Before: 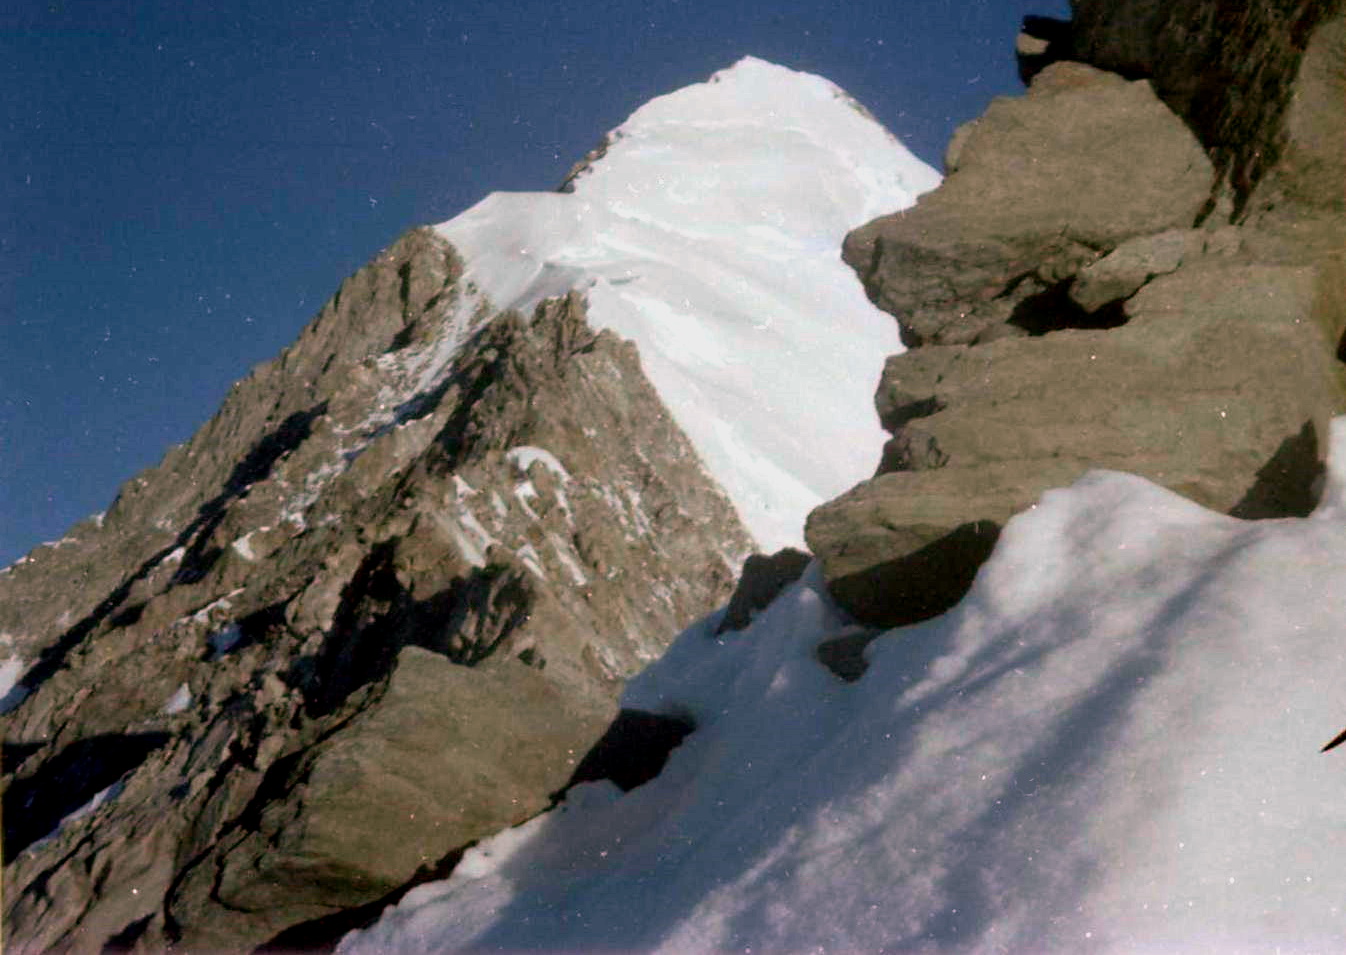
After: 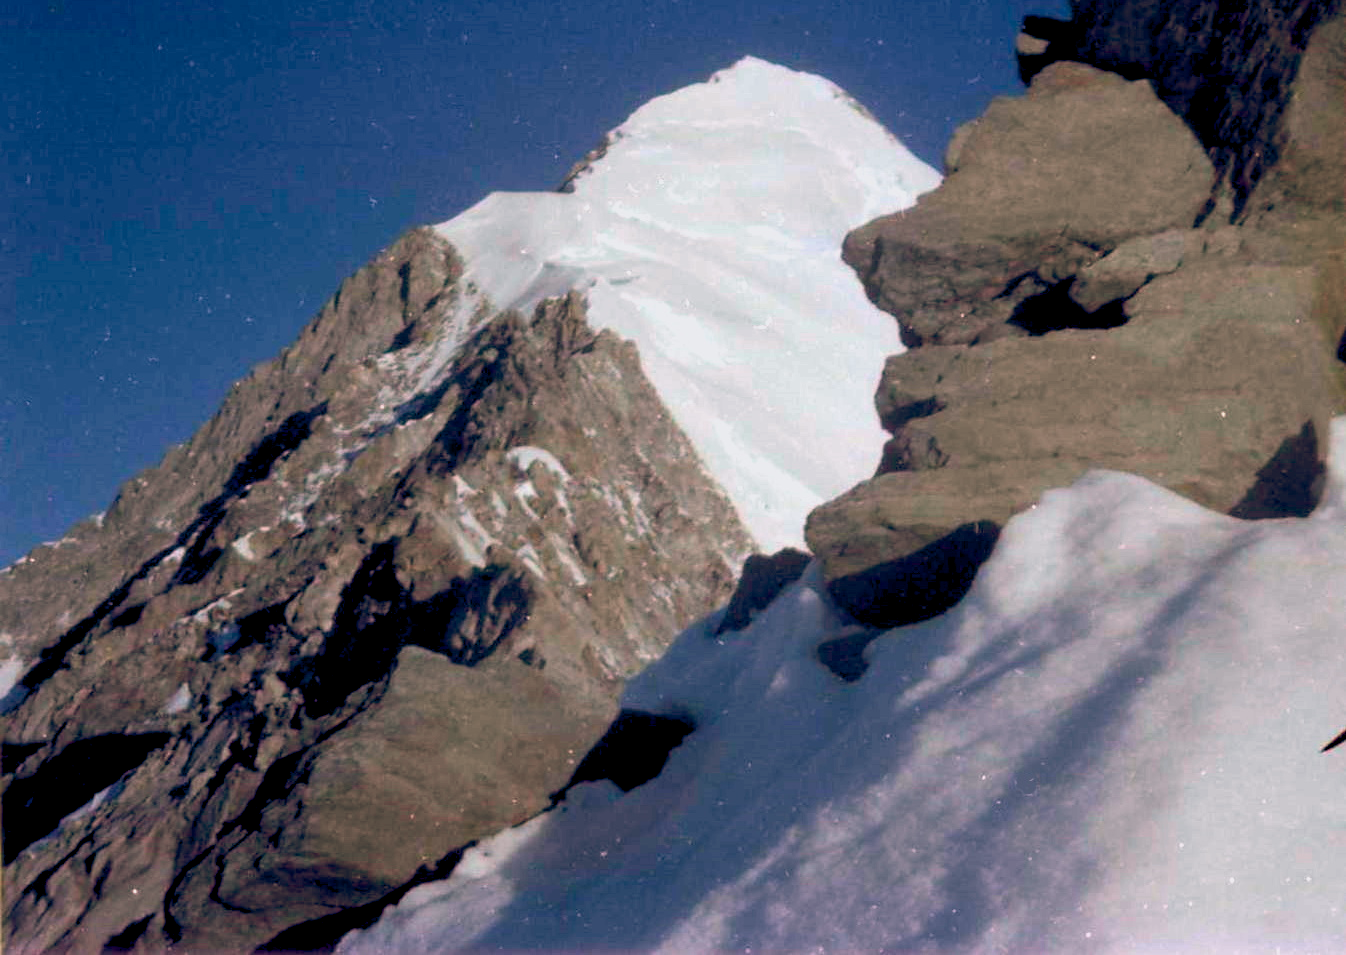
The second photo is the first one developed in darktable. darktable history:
color balance rgb: shadows lift › chroma 1.042%, shadows lift › hue 28.21°, power › luminance 3.047%, power › hue 231.4°, global offset › luminance -0.278%, global offset › chroma 0.309%, global offset › hue 261.74°, perceptual saturation grading › global saturation 9.729%
